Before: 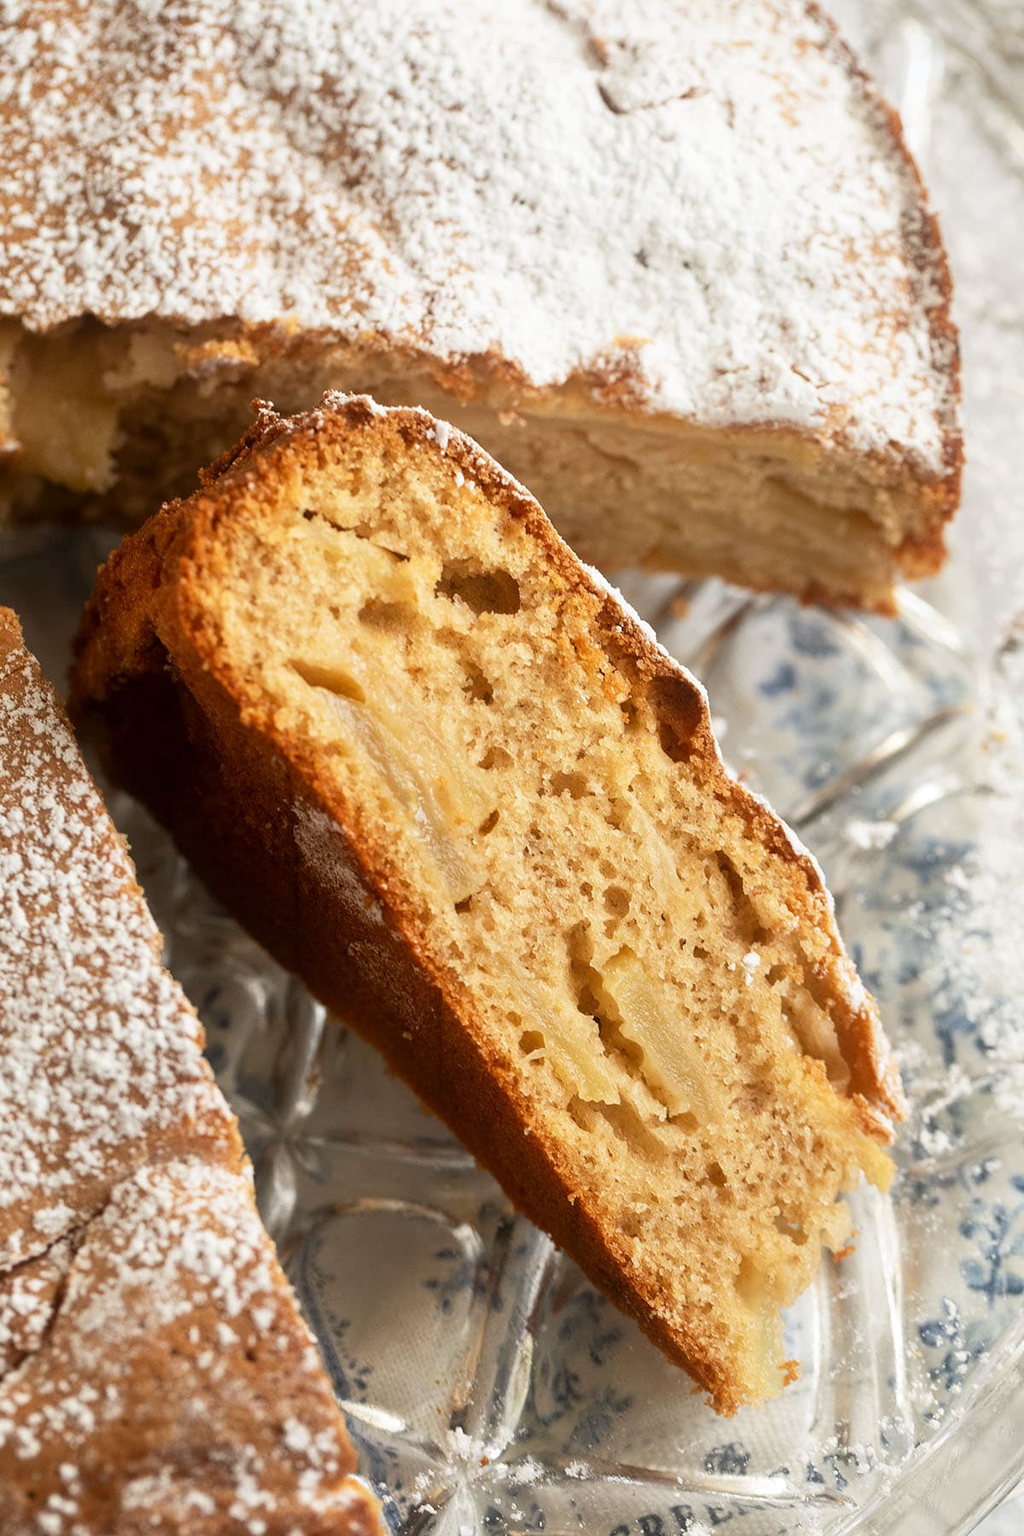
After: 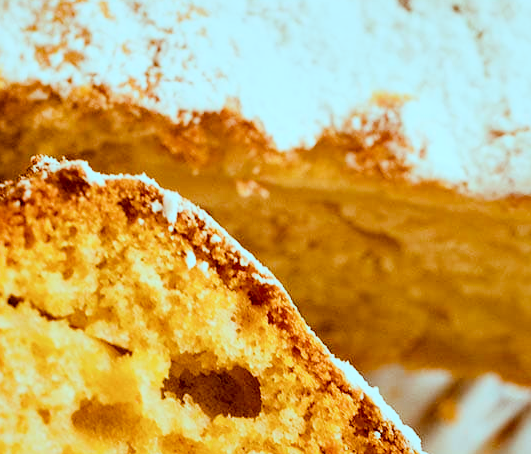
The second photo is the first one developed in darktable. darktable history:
color calibration: illuminant same as pipeline (D50), adaptation XYZ, x 0.347, y 0.357, temperature 5016.7 K
crop: left 29.05%, top 16.817%, right 26.647%, bottom 57.935%
filmic rgb: black relative exposure -4.68 EV, white relative exposure 4.8 EV, threshold 2.98 EV, structure ↔ texture 99.05%, hardness 2.34, latitude 35.38%, contrast 1.043, highlights saturation mix 0.967%, shadows ↔ highlights balance 1.31%, enable highlight reconstruction true
local contrast: mode bilateral grid, contrast 21, coarseness 49, detail 132%, midtone range 0.2
color balance rgb: power › chroma 1.527%, power › hue 25.84°, global offset › luminance -0.514%, linear chroma grading › global chroma 15.451%, perceptual saturation grading › global saturation 24.934%, global vibrance 8.158%
tone equalizer: -8 EV -0.759 EV, -7 EV -0.727 EV, -6 EV -0.577 EV, -5 EV -0.382 EV, -3 EV 0.388 EV, -2 EV 0.6 EV, -1 EV 0.696 EV, +0 EV 0.723 EV, edges refinement/feathering 500, mask exposure compensation -1.57 EV, preserve details guided filter
exposure: exposure 0.13 EV, compensate highlight preservation false
color correction: highlights a* -14.42, highlights b* -15.97, shadows a* 10.88, shadows b* 29.7
